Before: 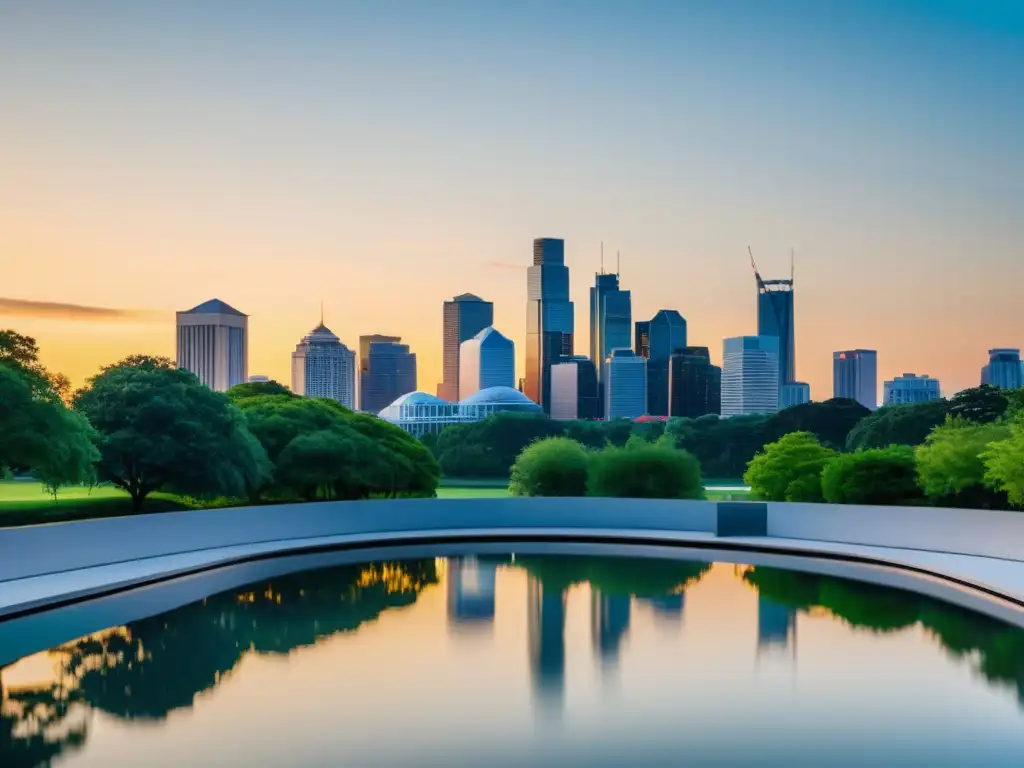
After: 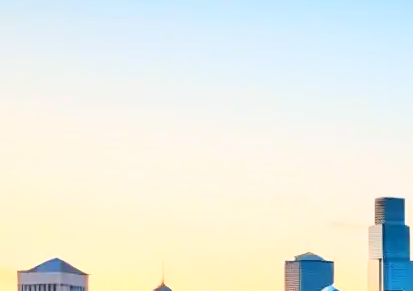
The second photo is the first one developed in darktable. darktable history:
exposure: exposure 0.271 EV, compensate exposure bias true, compensate highlight preservation false
base curve: curves: ch0 [(0, 0) (0.028, 0.03) (0.121, 0.232) (0.46, 0.748) (0.859, 0.968) (1, 1)]
crop: left 15.615%, top 5.461%, right 44.045%, bottom 56.567%
